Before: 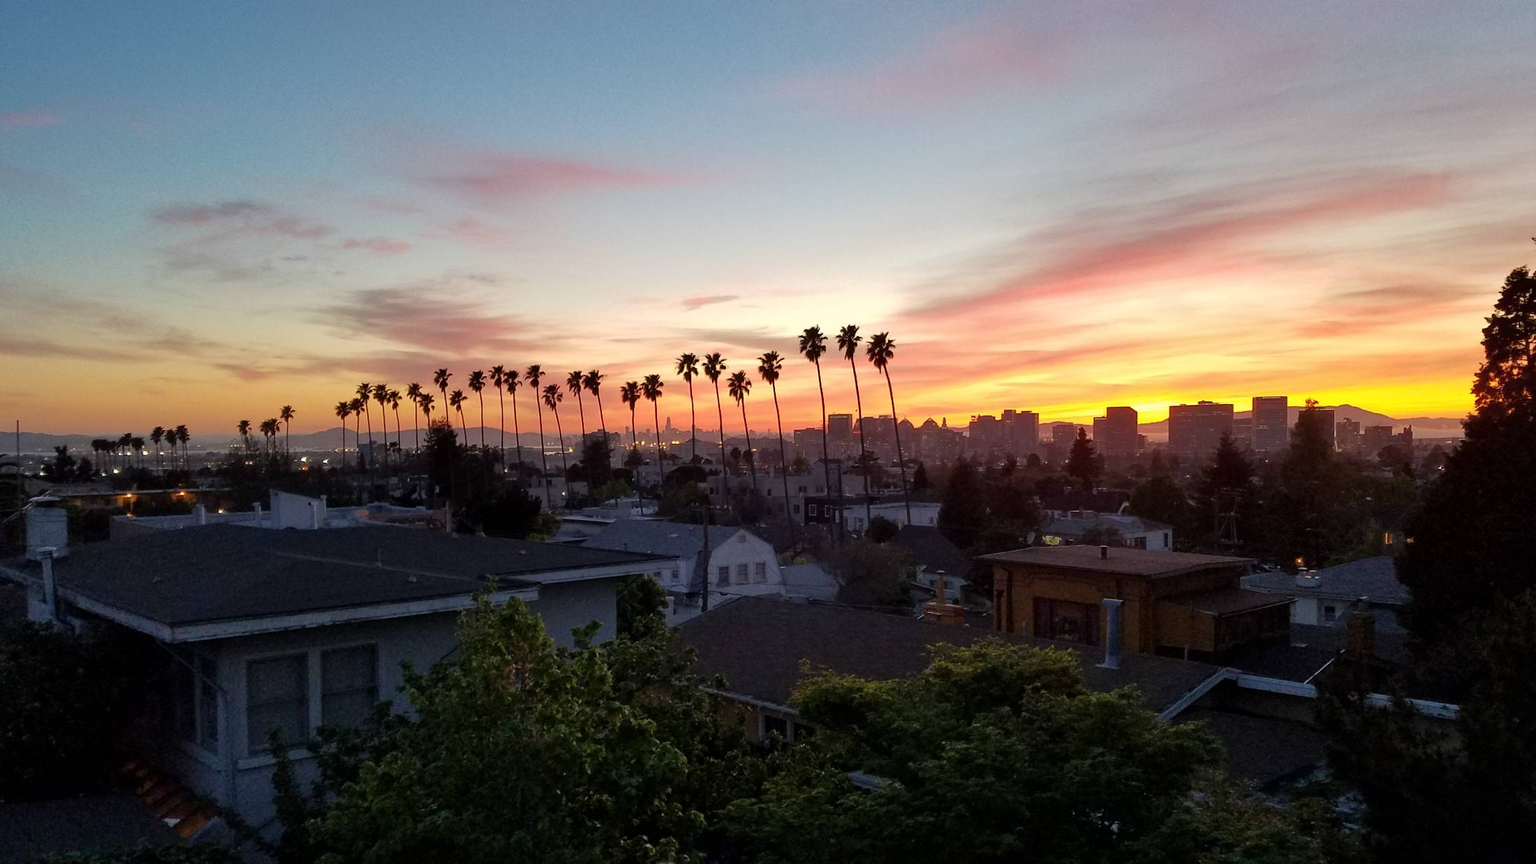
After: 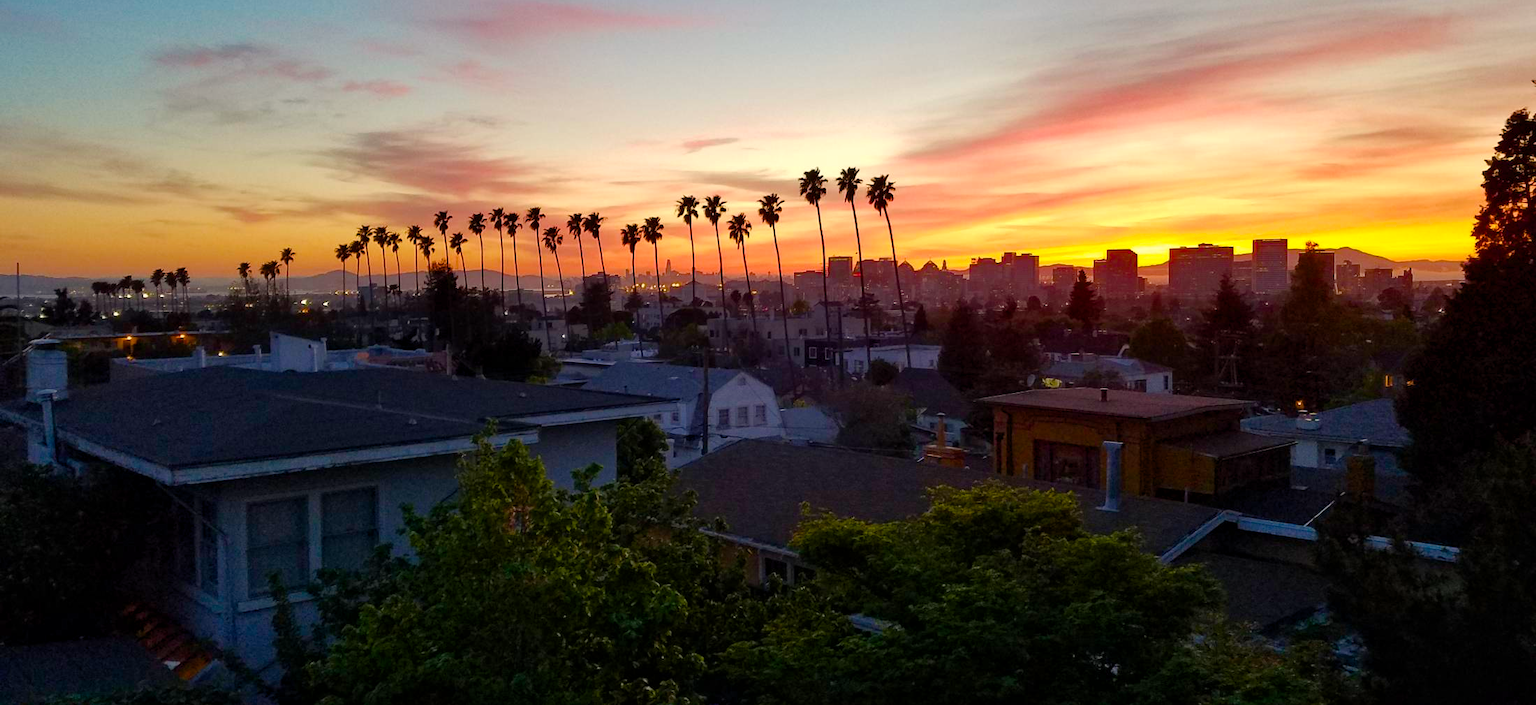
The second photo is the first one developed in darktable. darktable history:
crop and rotate: top 18.292%
levels: mode automatic
color balance rgb: shadows lift › hue 84.48°, highlights gain › chroma 2.092%, highlights gain › hue 74.93°, linear chroma grading › global chroma 8.99%, perceptual saturation grading › global saturation 20%, perceptual saturation grading › highlights -25.73%, perceptual saturation grading › shadows 49.584%, global vibrance 20%
